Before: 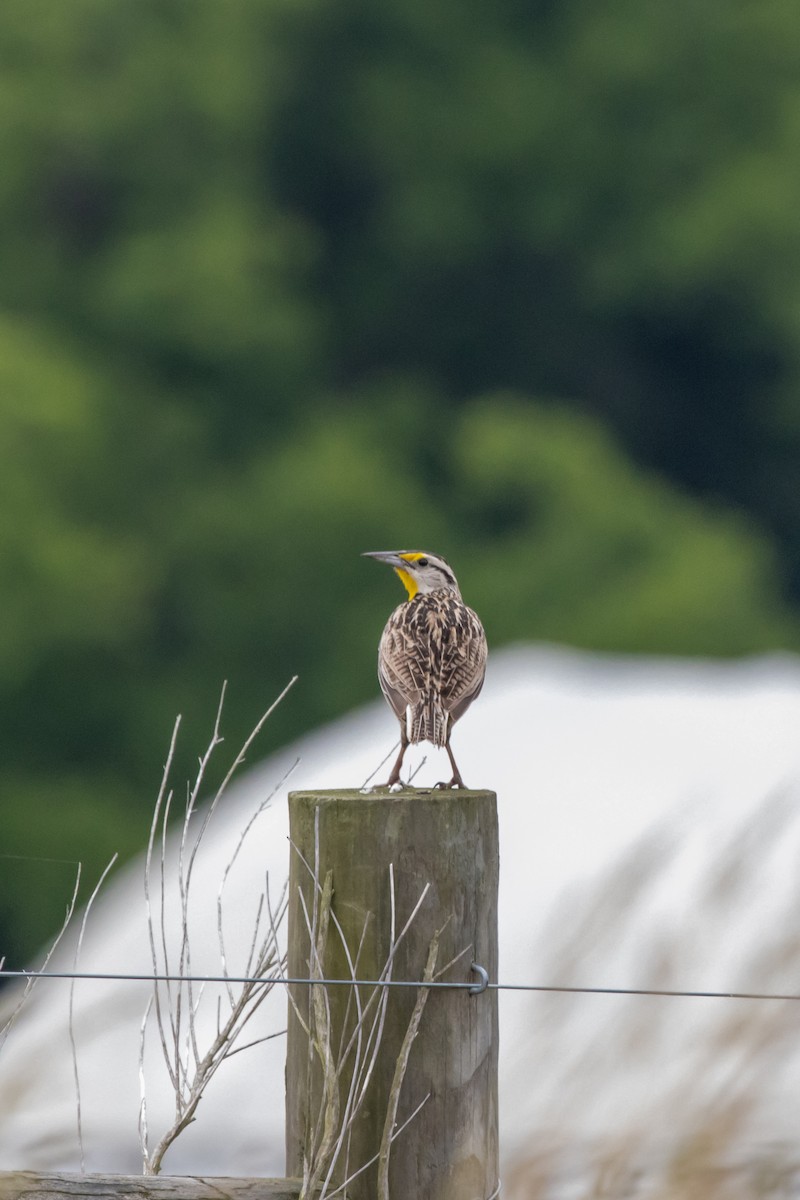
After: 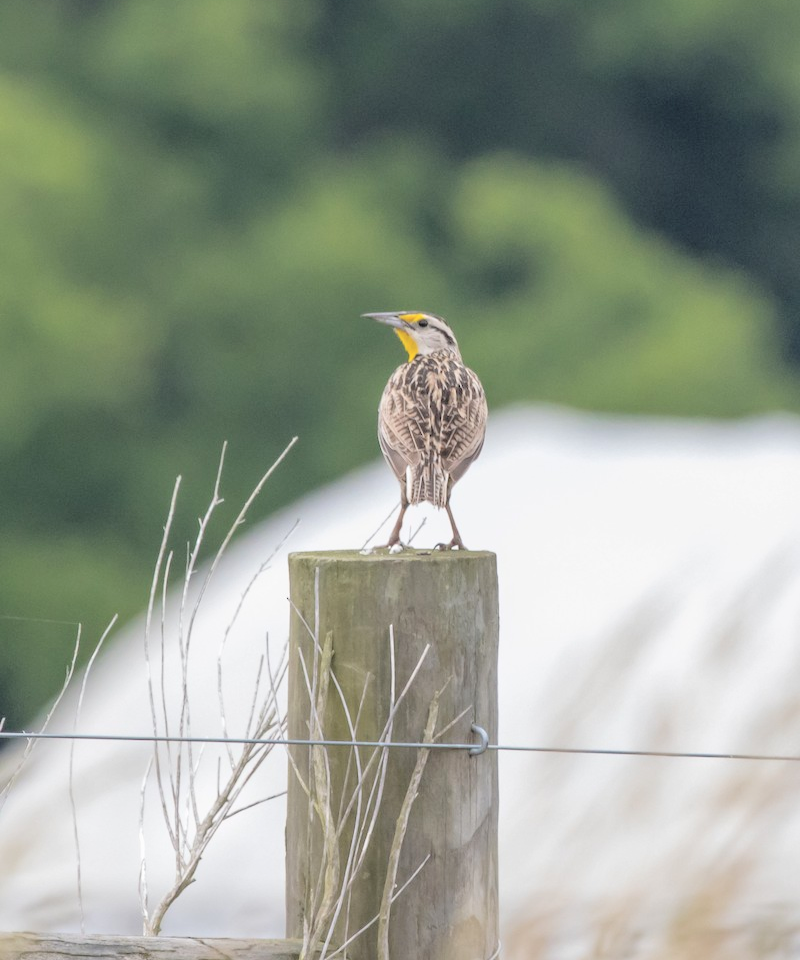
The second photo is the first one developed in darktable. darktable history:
crop and rotate: top 19.998%
global tonemap: drago (0.7, 100)
